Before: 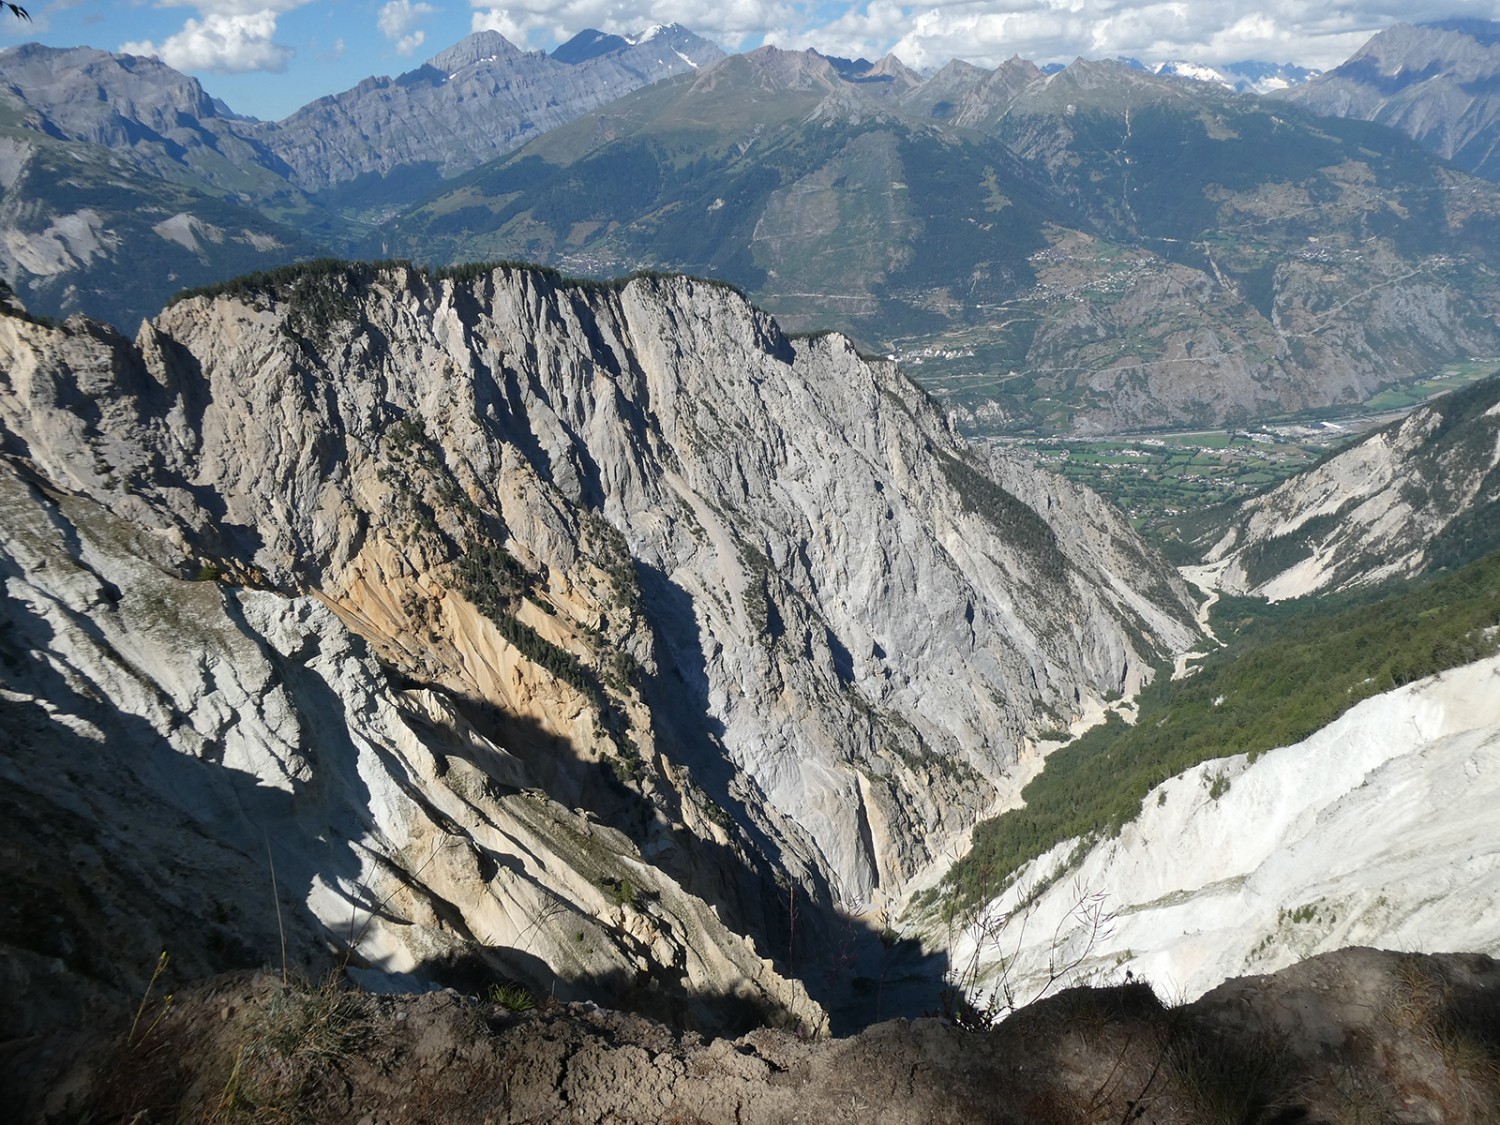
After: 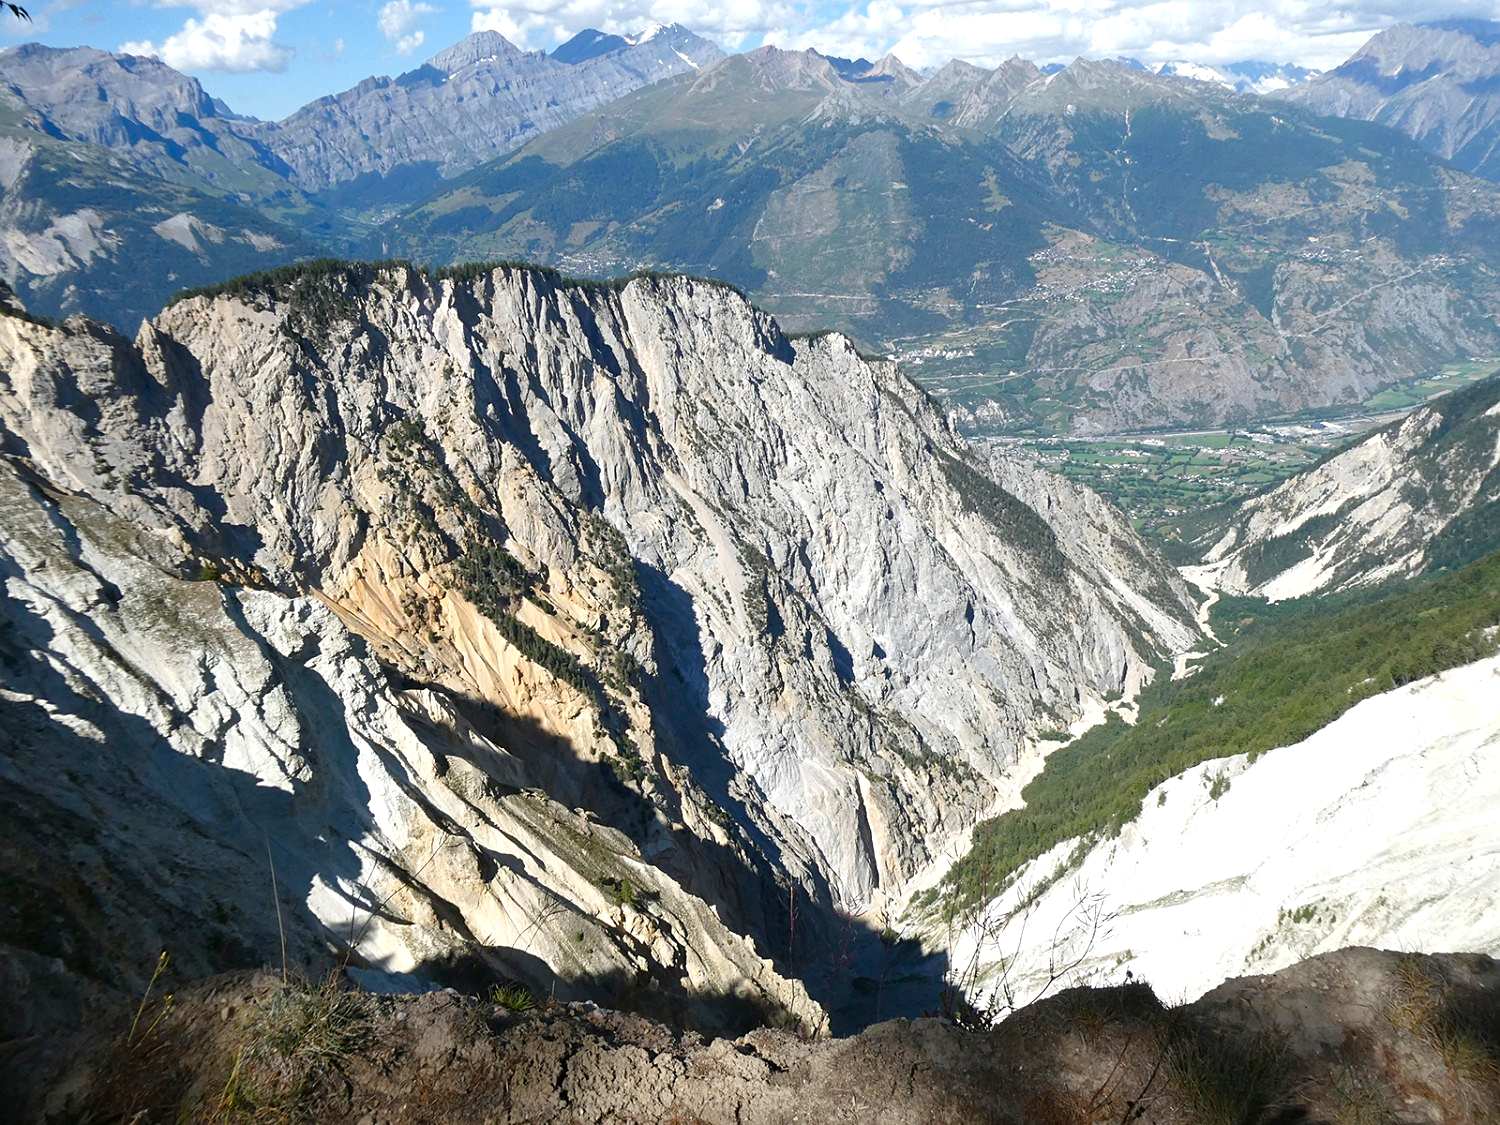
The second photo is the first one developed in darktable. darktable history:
tone equalizer: on, module defaults
sharpen: amount 0.2
exposure: exposure 0.515 EV, compensate highlight preservation false
color balance rgb: perceptual saturation grading › global saturation 20%, perceptual saturation grading › highlights -25%, perceptual saturation grading › shadows 25%
